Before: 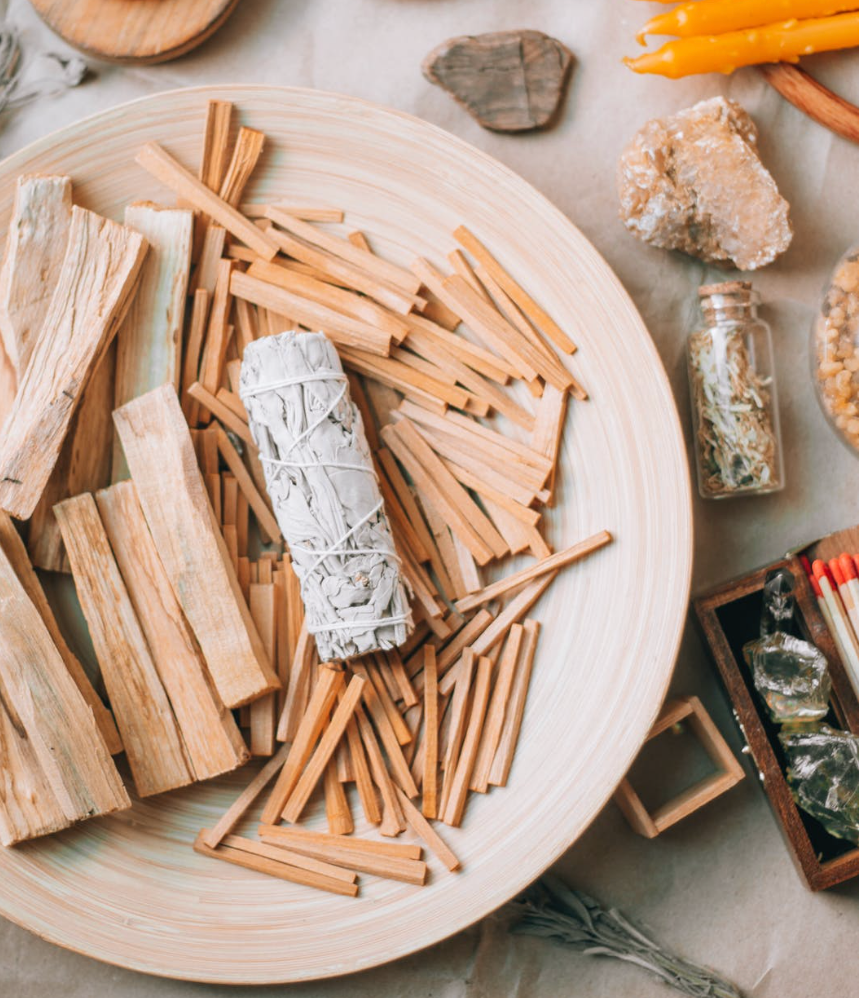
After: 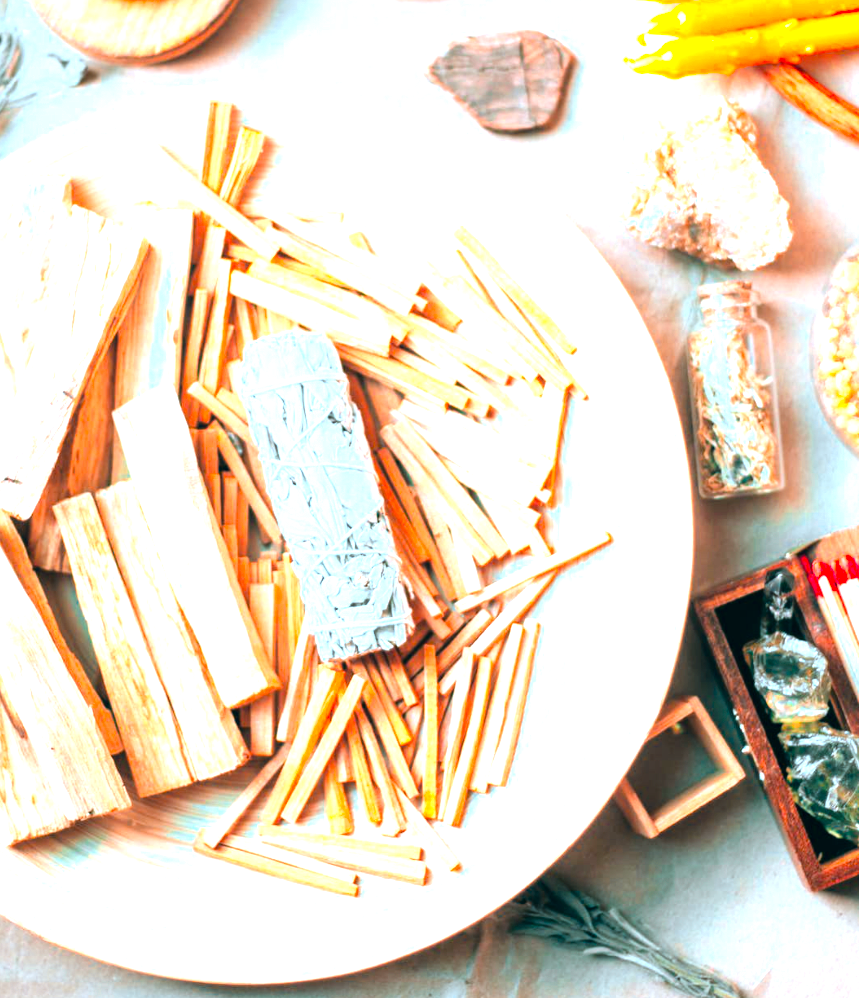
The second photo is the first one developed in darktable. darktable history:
color calibration: output R [1.422, -0.35, -0.252, 0], output G [-0.238, 1.259, -0.084, 0], output B [-0.081, -0.196, 1.58, 0], output brightness [0.49, 0.671, -0.57, 0], x 0.343, y 0.356, temperature 5122.16 K
tone equalizer: -8 EV -0.787 EV, -7 EV -0.723 EV, -6 EV -0.626 EV, -5 EV -0.384 EV, -3 EV 0.402 EV, -2 EV 0.6 EV, -1 EV 0.693 EV, +0 EV 0.765 EV
